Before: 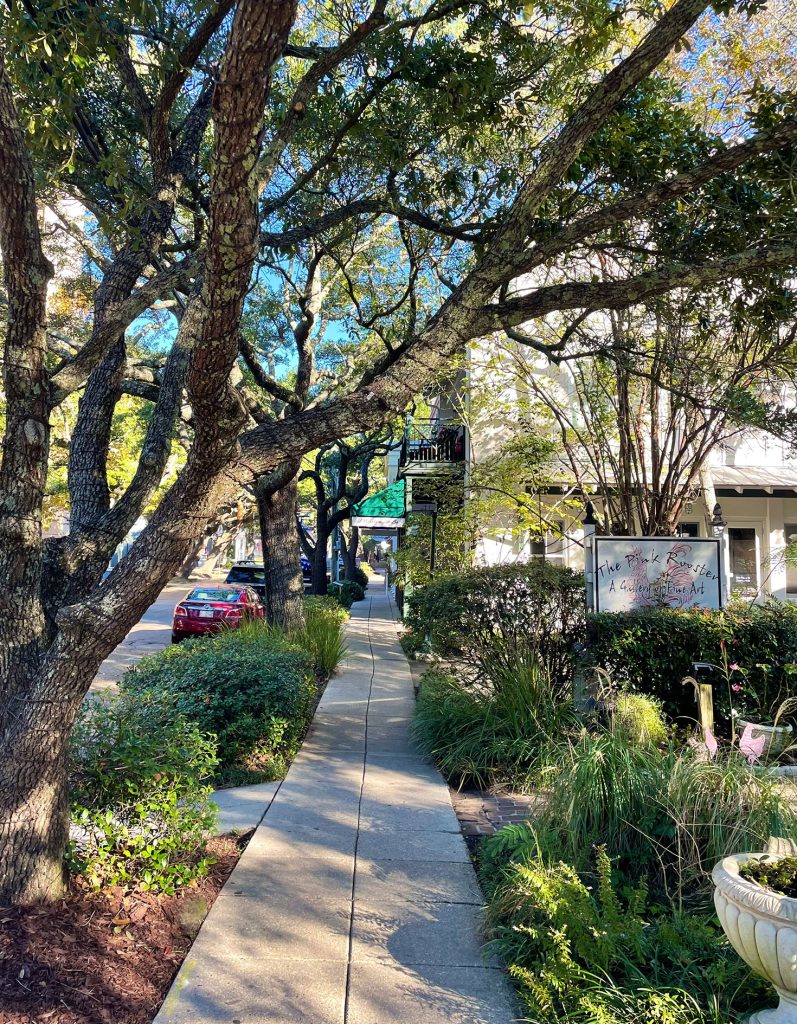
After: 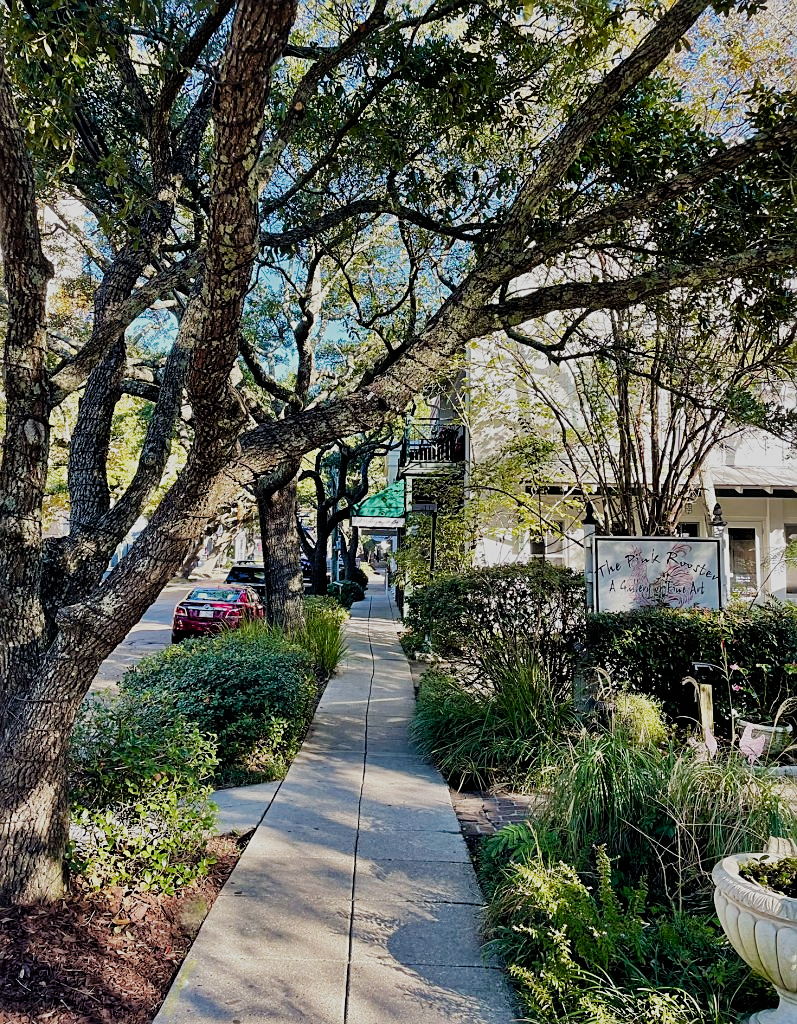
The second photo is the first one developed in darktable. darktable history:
sharpen: on, module defaults
filmic rgb: black relative exposure -7.65 EV, white relative exposure 4.56 EV, threshold 3.01 EV, hardness 3.61, contrast 1.05, add noise in highlights 0.001, preserve chrominance no, color science v3 (2019), use custom middle-gray values true, contrast in highlights soft, enable highlight reconstruction true
shadows and highlights: shadows 20.9, highlights -36.22, soften with gaussian
